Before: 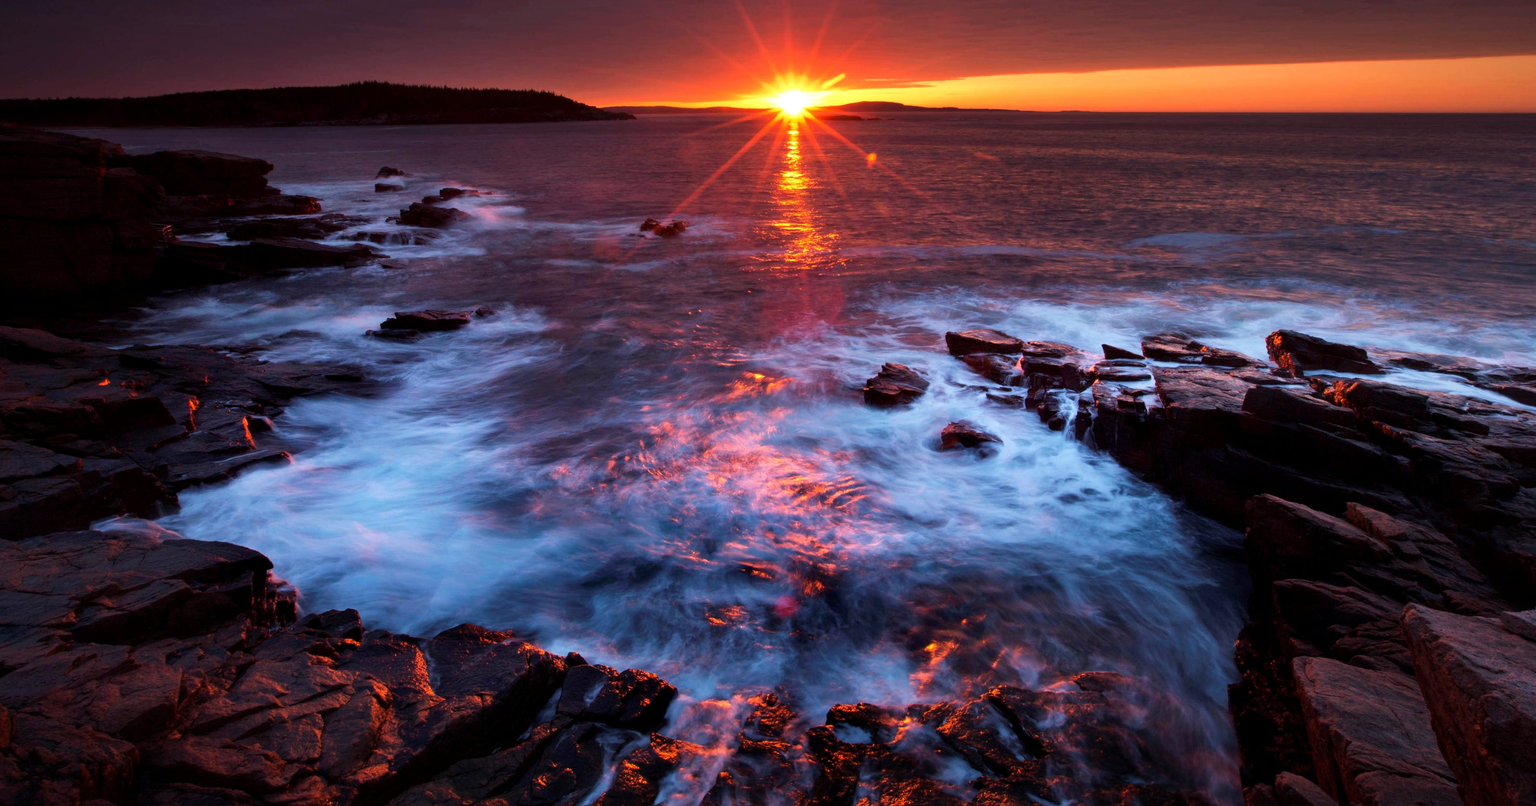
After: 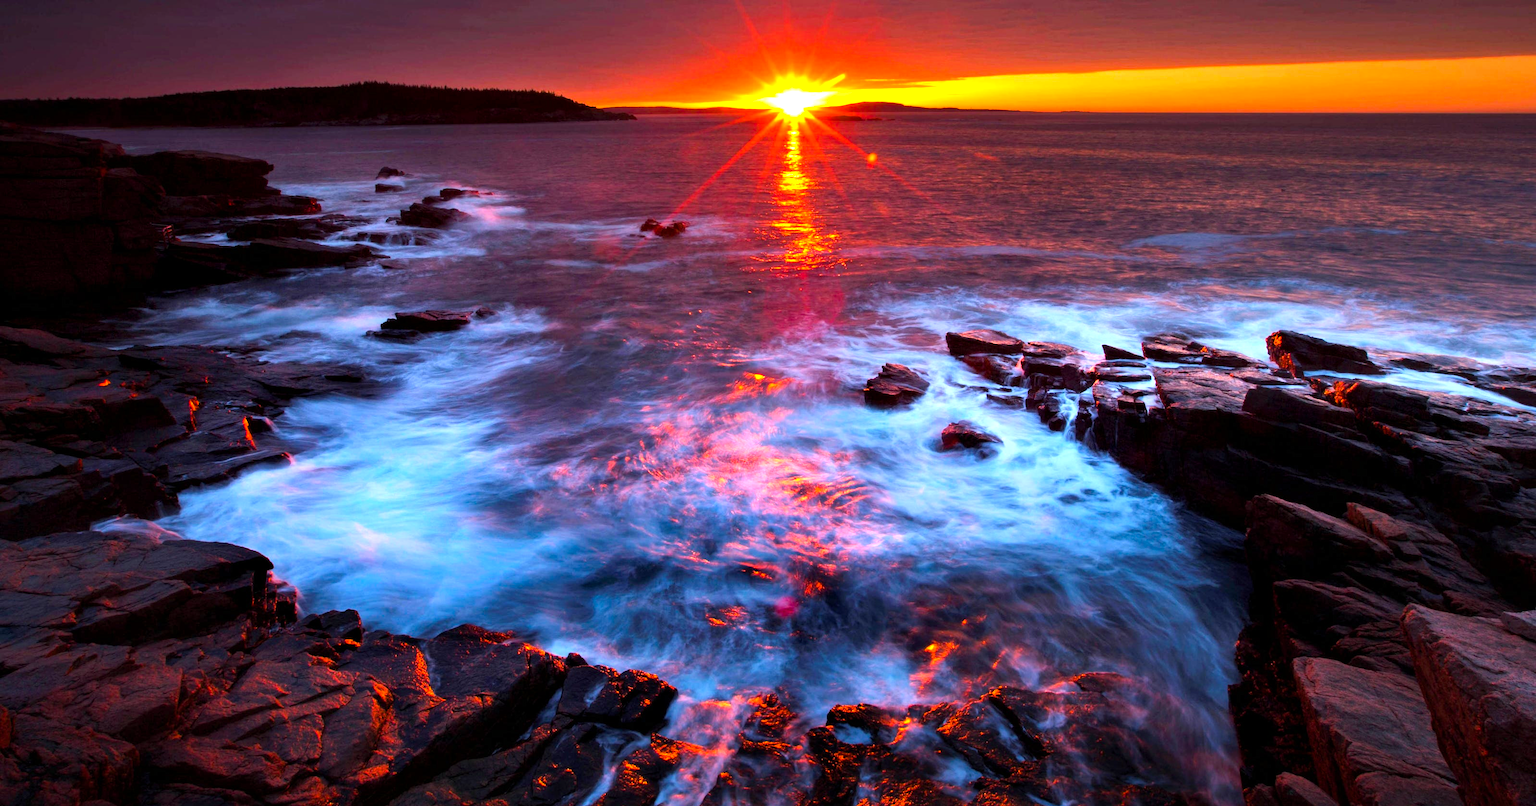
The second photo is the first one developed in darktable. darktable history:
exposure: exposure 0.732 EV, compensate highlight preservation false
color balance rgb: shadows lift › luminance -9.888%, shadows lift › chroma 0.699%, shadows lift › hue 115.56°, perceptual saturation grading › global saturation 30.692%
